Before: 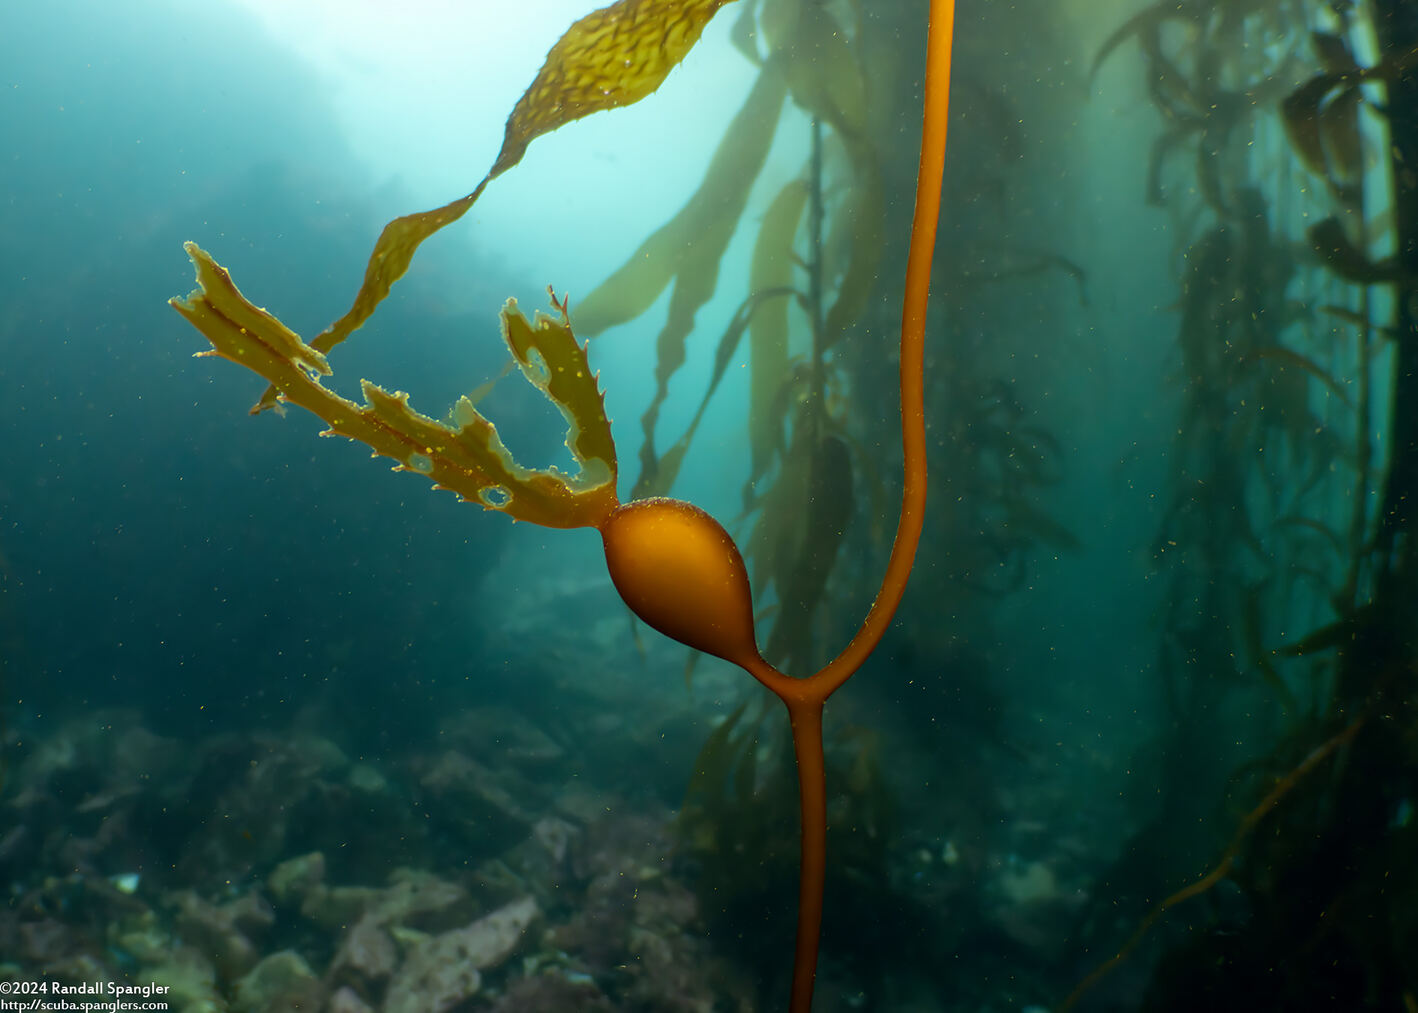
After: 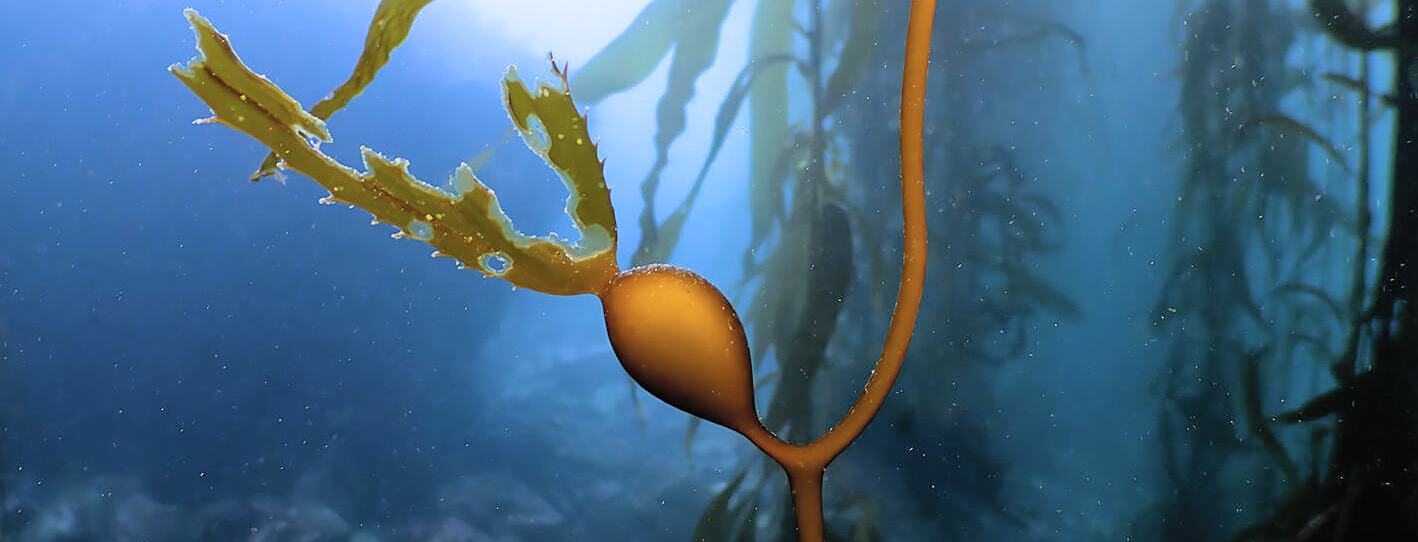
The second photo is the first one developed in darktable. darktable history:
crop and rotate: top 23.043%, bottom 23.437%
sharpen: on, module defaults
white balance: red 0.98, blue 1.61
contrast brightness saturation: contrast 0.14, brightness 0.21
filmic rgb: black relative exposure -7.92 EV, white relative exposure 4.13 EV, threshold 3 EV, hardness 4.02, latitude 51.22%, contrast 1.013, shadows ↔ highlights balance 5.35%, color science v5 (2021), contrast in shadows safe, contrast in highlights safe, enable highlight reconstruction true
